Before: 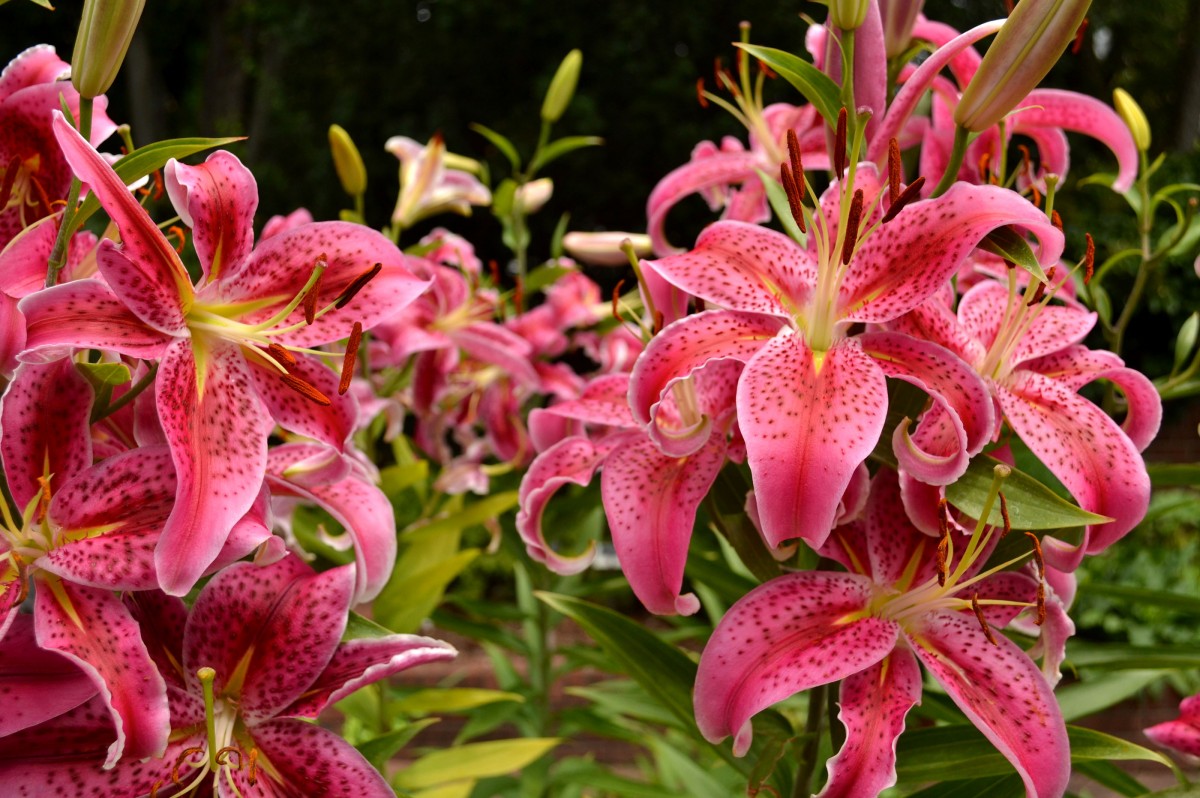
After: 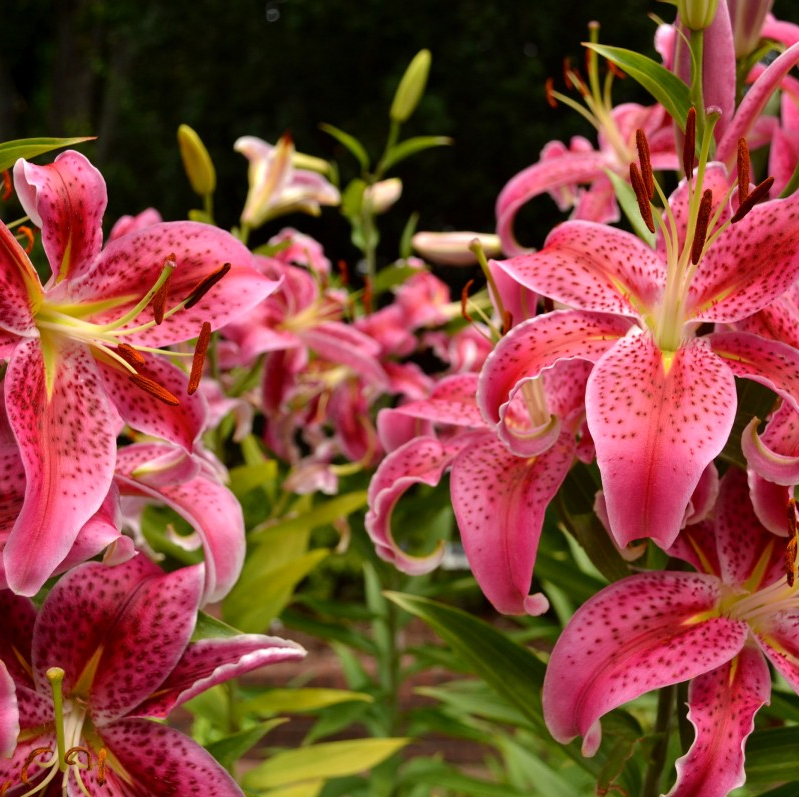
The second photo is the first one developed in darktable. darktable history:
crop and rotate: left 12.648%, right 20.685%
tone equalizer: on, module defaults
